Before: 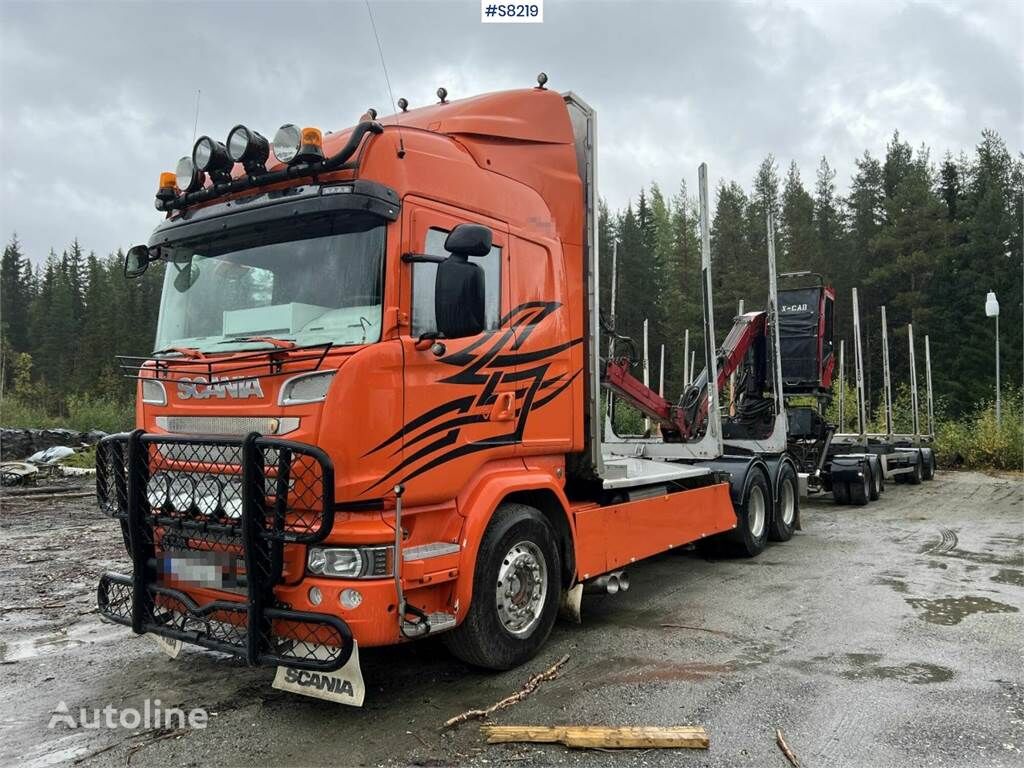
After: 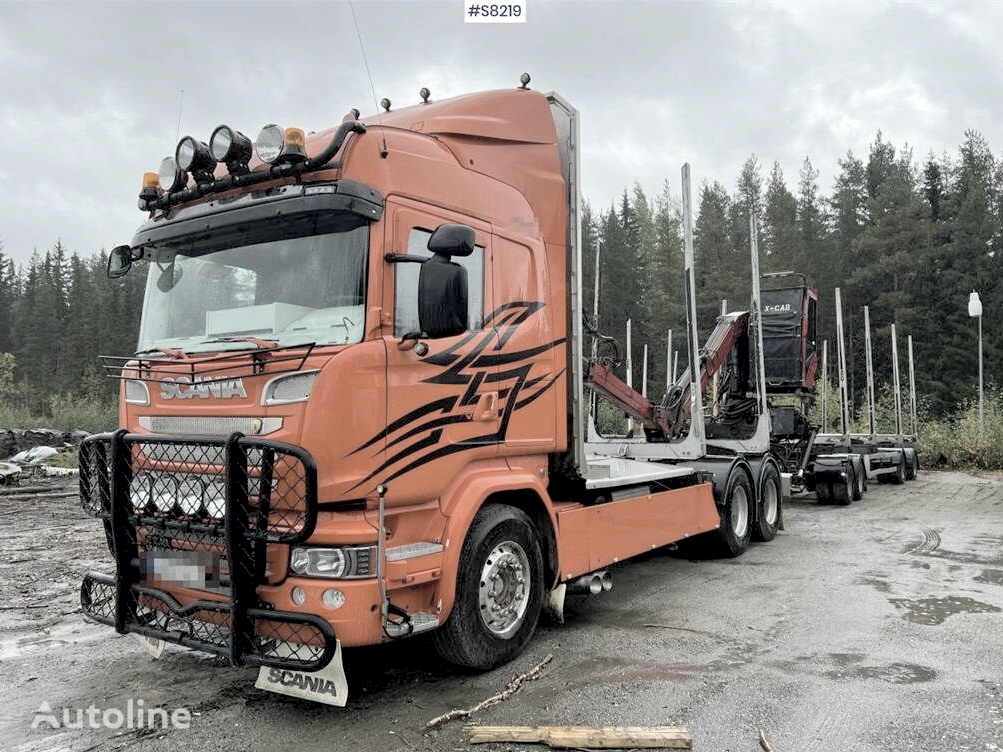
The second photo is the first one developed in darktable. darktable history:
crop: left 1.743%, right 0.268%, bottom 2.011%
contrast brightness saturation: brightness 0.18, saturation -0.5
exposure: black level correction 0.004, exposure 0.014 EV, compensate highlight preservation false
